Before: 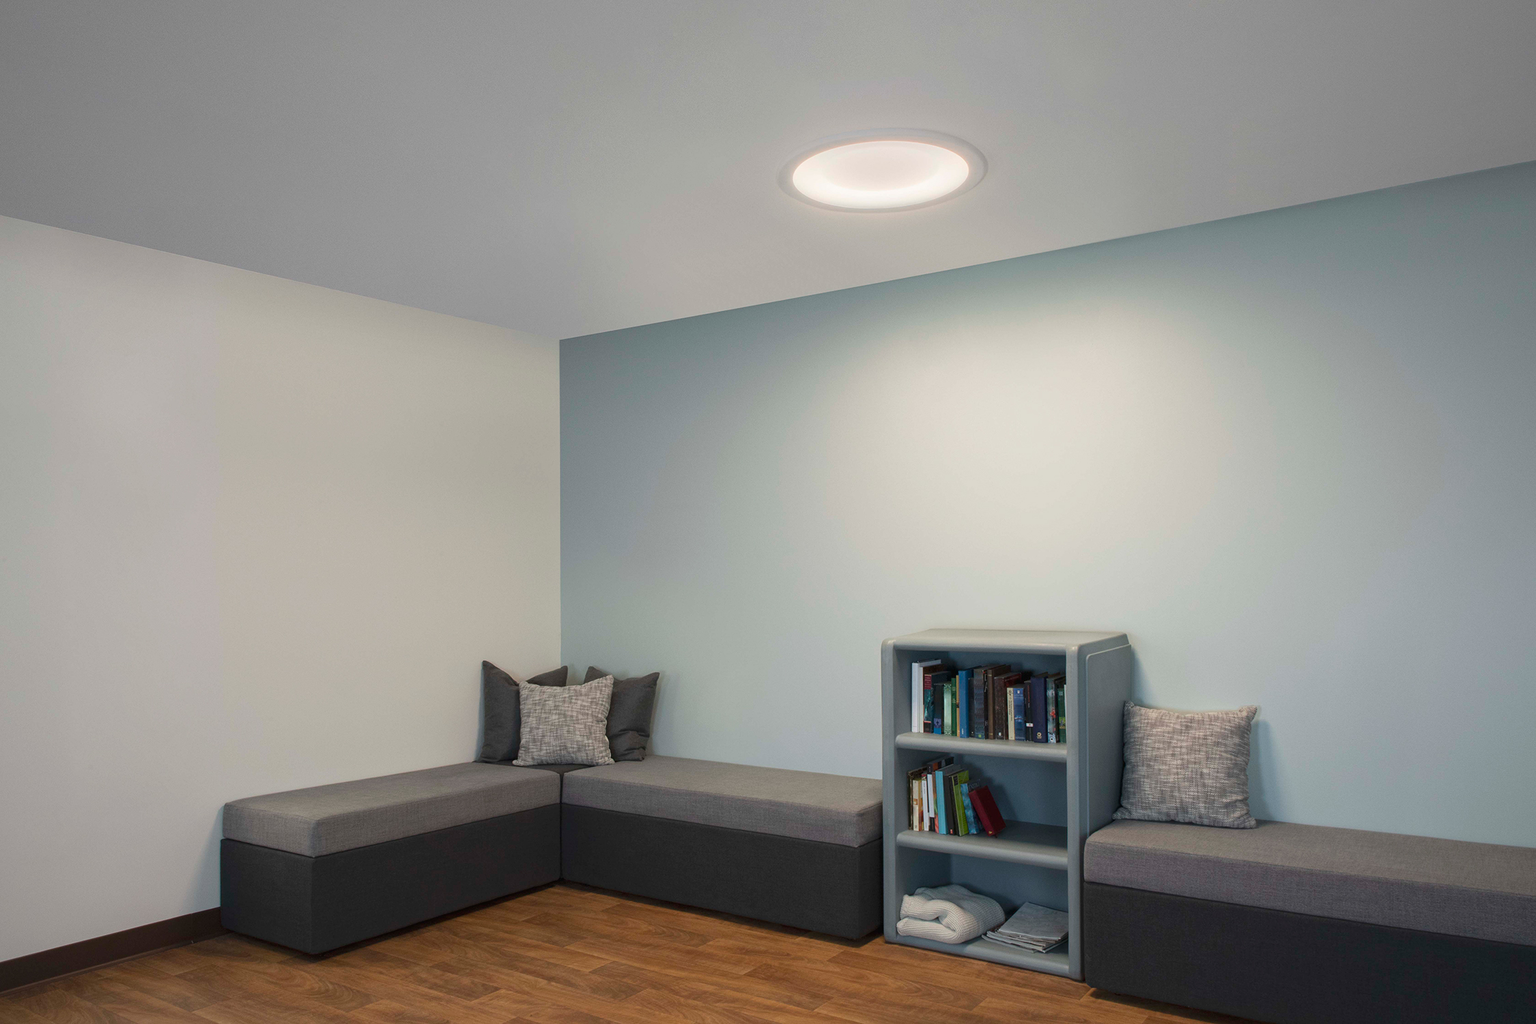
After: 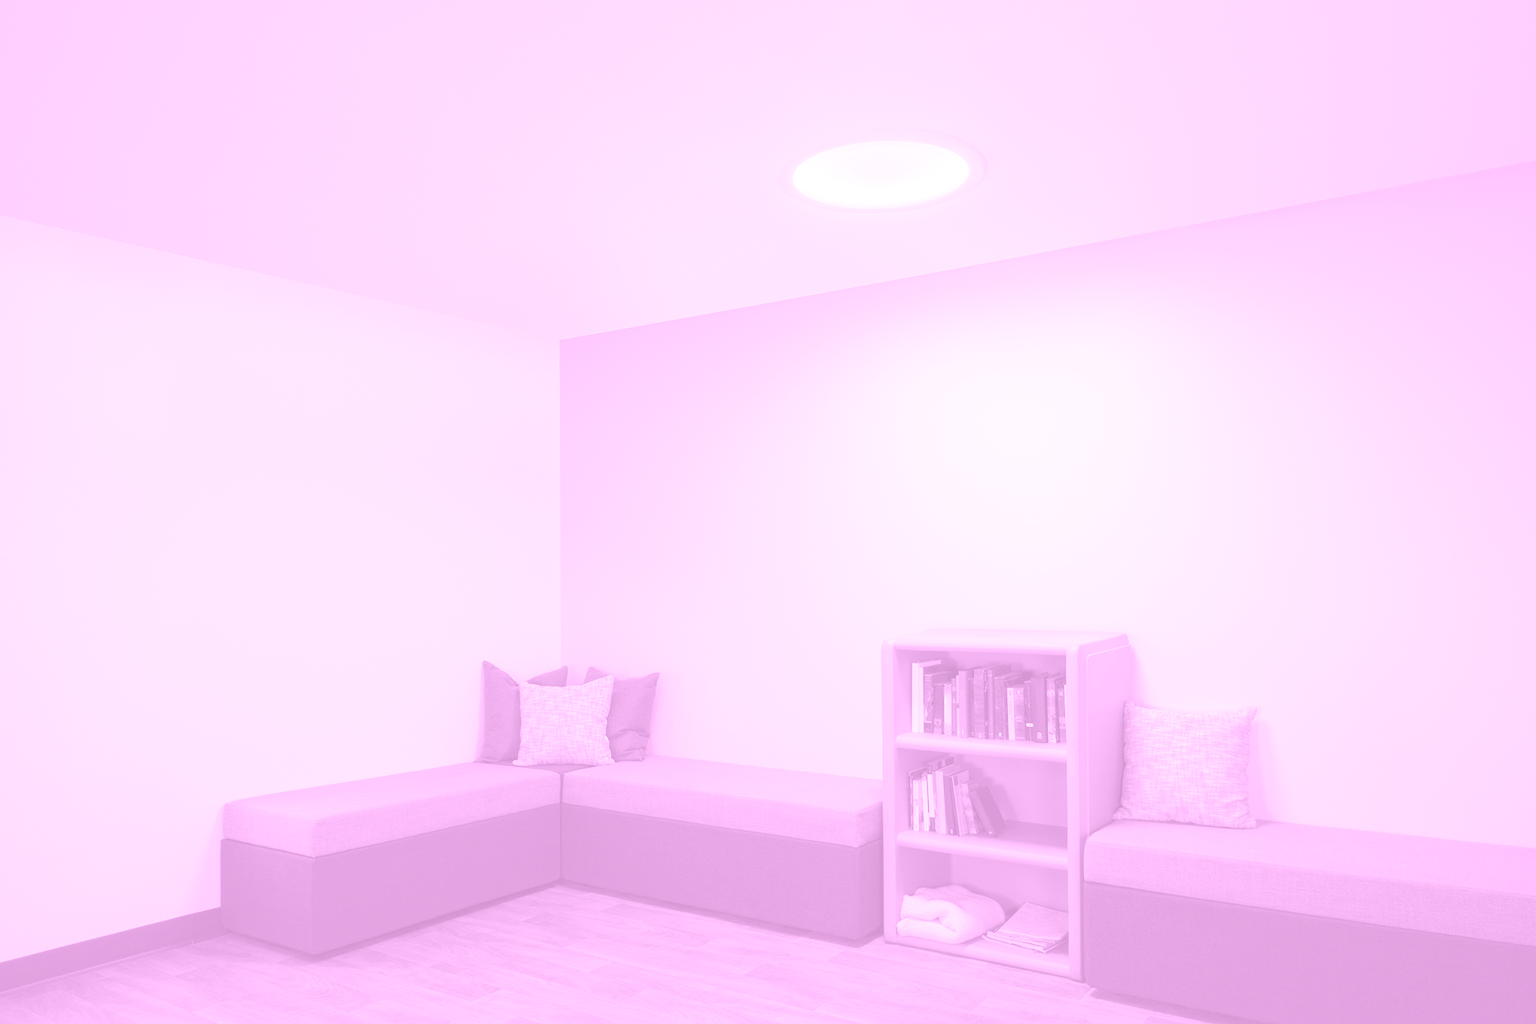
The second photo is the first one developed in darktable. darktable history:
colorize: hue 331.2°, saturation 75%, source mix 30.28%, lightness 70.52%, version 1
exposure: black level correction 0, exposure 1.2 EV, compensate exposure bias true, compensate highlight preservation false
